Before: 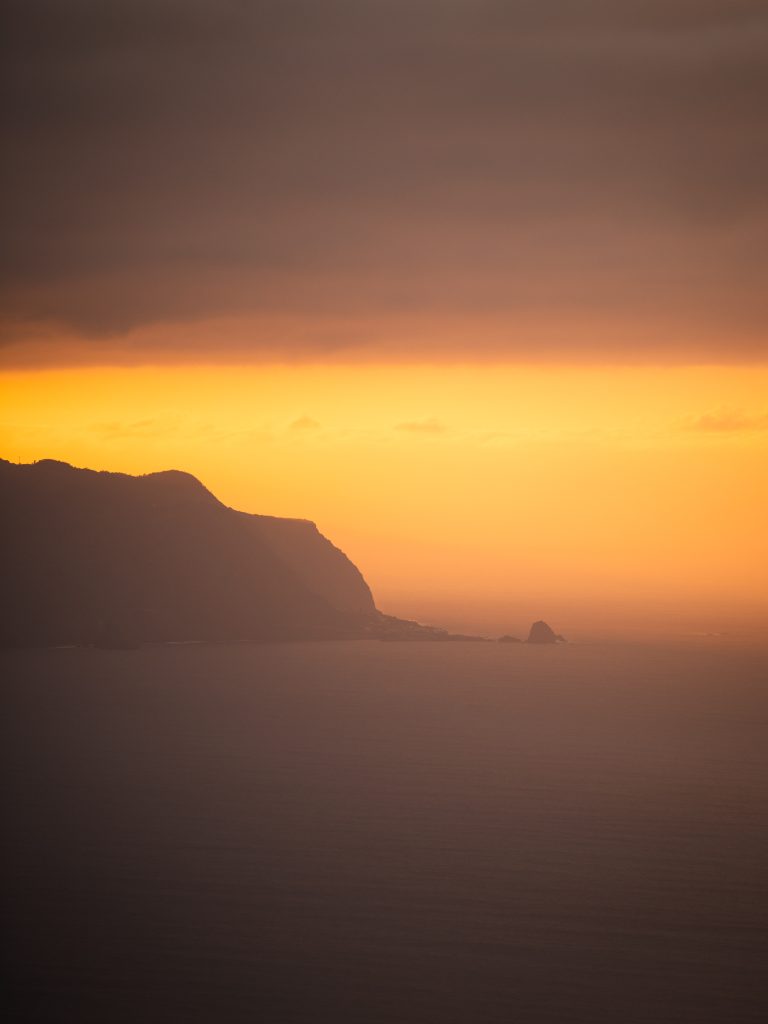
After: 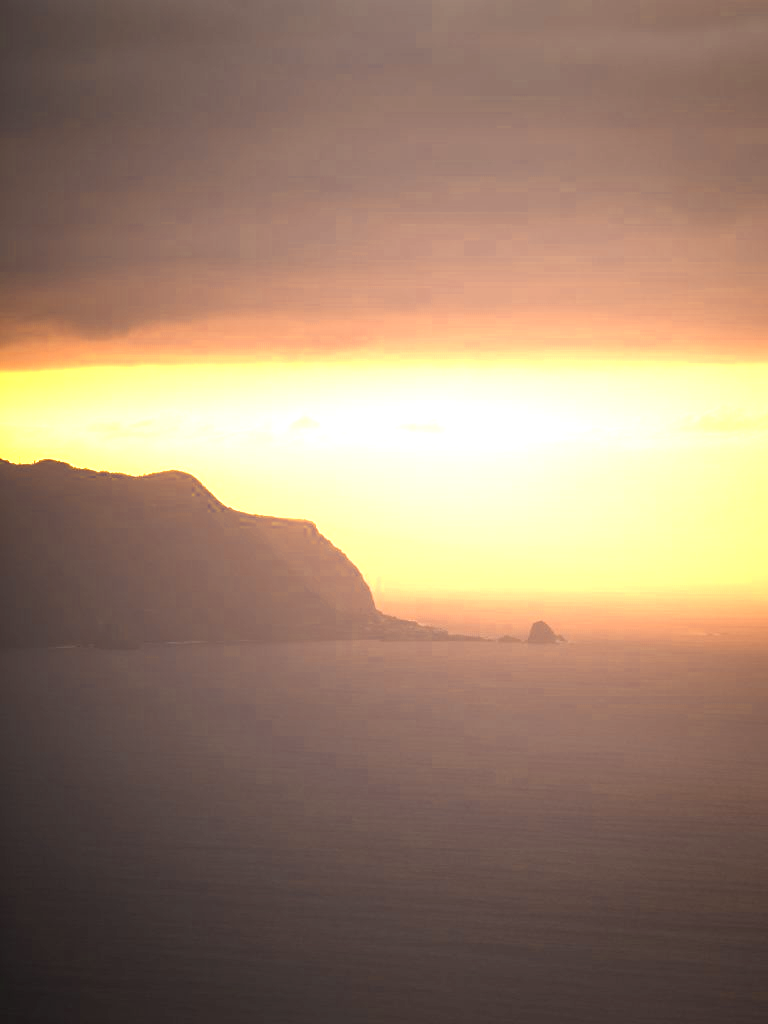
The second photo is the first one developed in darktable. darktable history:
color zones: curves: ch0 [(0.004, 0.306) (0.107, 0.448) (0.252, 0.656) (0.41, 0.398) (0.595, 0.515) (0.768, 0.628)]; ch1 [(0.07, 0.323) (0.151, 0.452) (0.252, 0.608) (0.346, 0.221) (0.463, 0.189) (0.61, 0.368) (0.735, 0.395) (0.921, 0.412)]; ch2 [(0, 0.476) (0.132, 0.512) (0.243, 0.512) (0.397, 0.48) (0.522, 0.376) (0.634, 0.536) (0.761, 0.46)]
exposure: exposure 1.137 EV, compensate highlight preservation false
